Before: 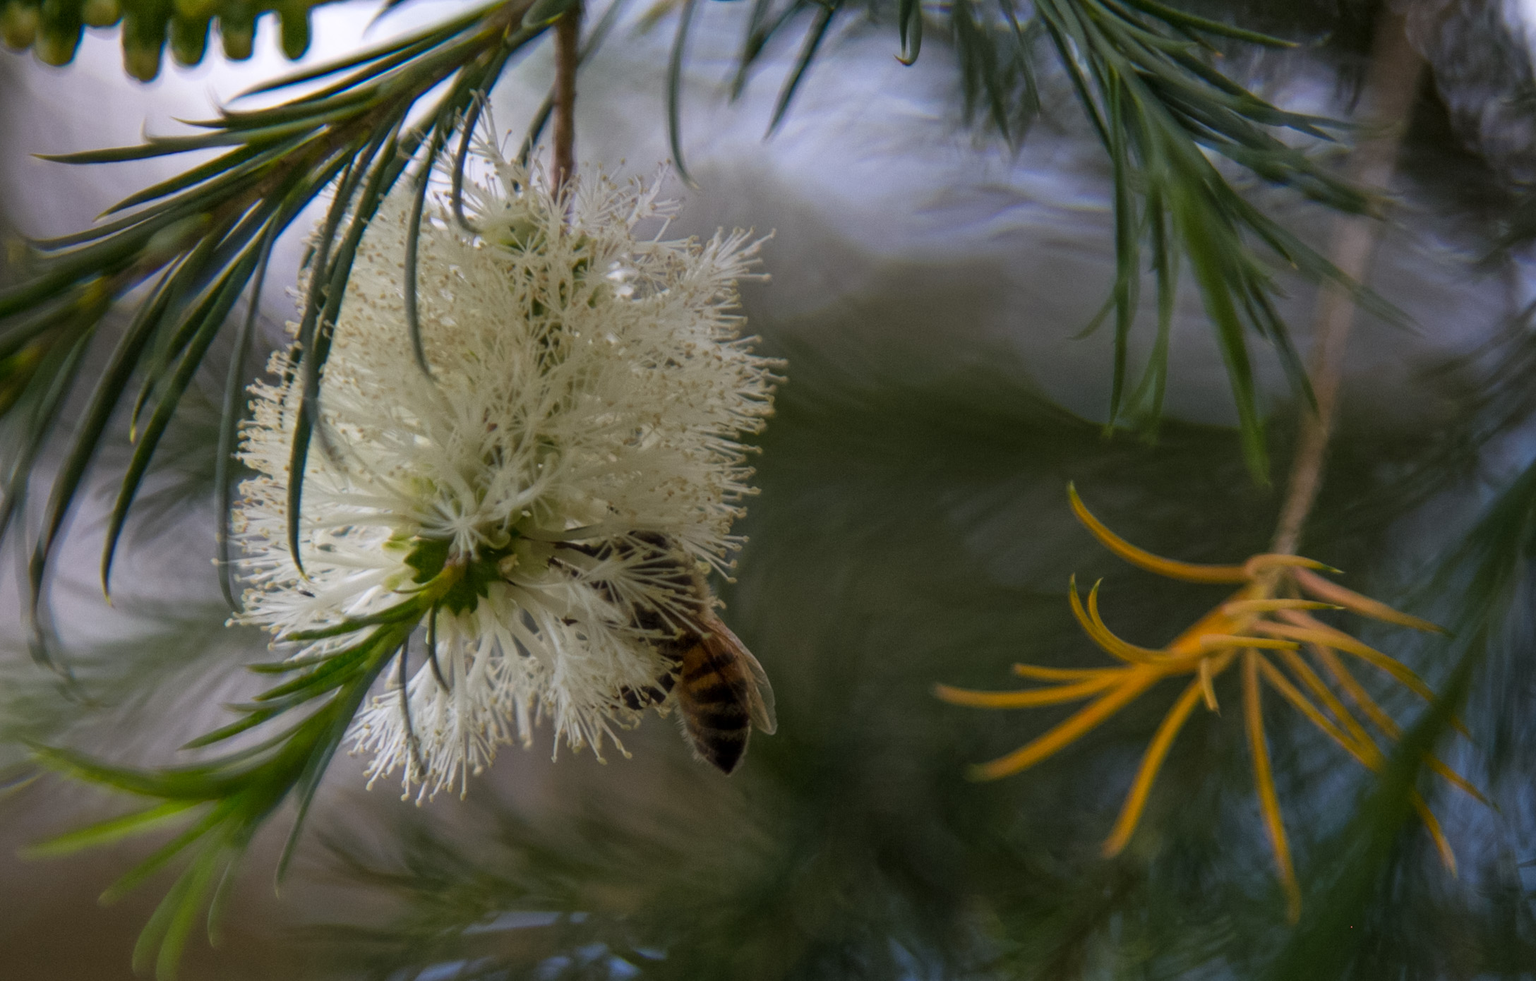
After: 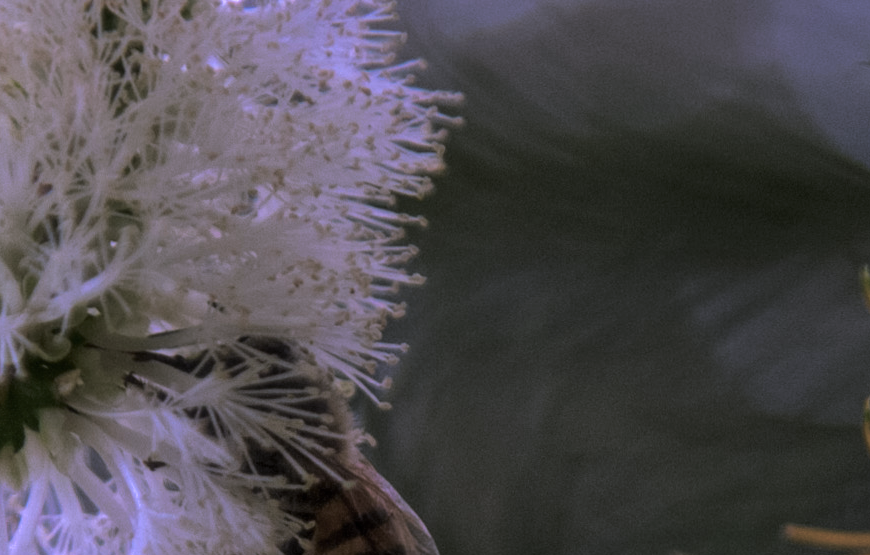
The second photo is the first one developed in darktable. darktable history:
split-toning: shadows › hue 43.2°, shadows › saturation 0, highlights › hue 50.4°, highlights › saturation 1
color correction: highlights a* 19.5, highlights b* -11.53, saturation 1.69
white balance: red 0.871, blue 1.249
crop: left 30%, top 30%, right 30%, bottom 30%
